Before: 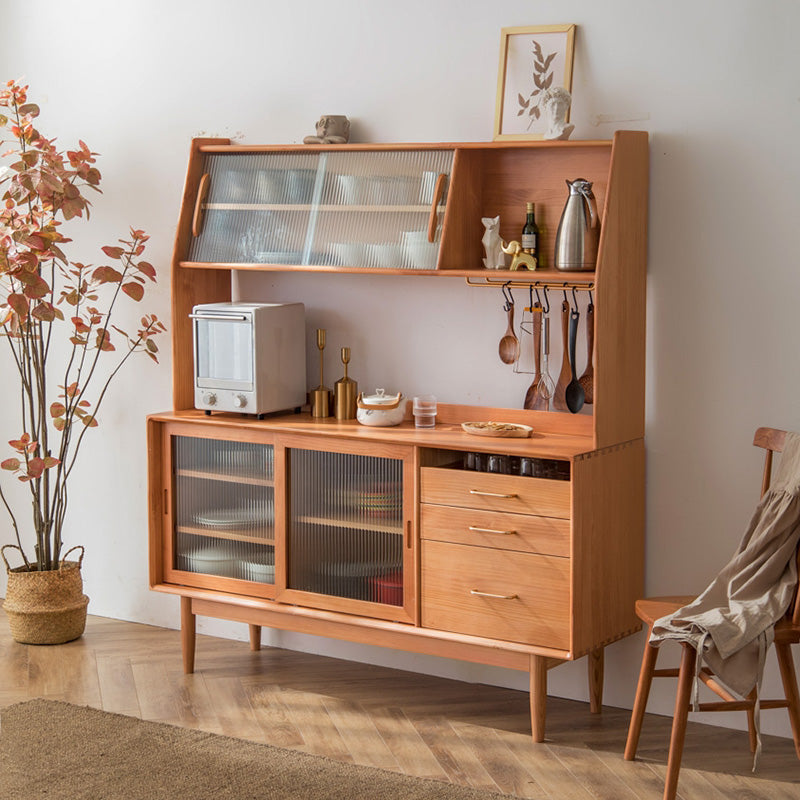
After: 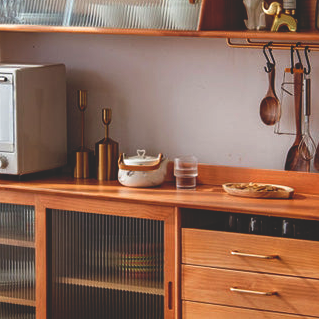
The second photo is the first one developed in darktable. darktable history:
crop: left 30%, top 30%, right 30%, bottom 30%
base curve: curves: ch0 [(0, 0.02) (0.083, 0.036) (1, 1)], preserve colors none
shadows and highlights: shadows 0, highlights 40
